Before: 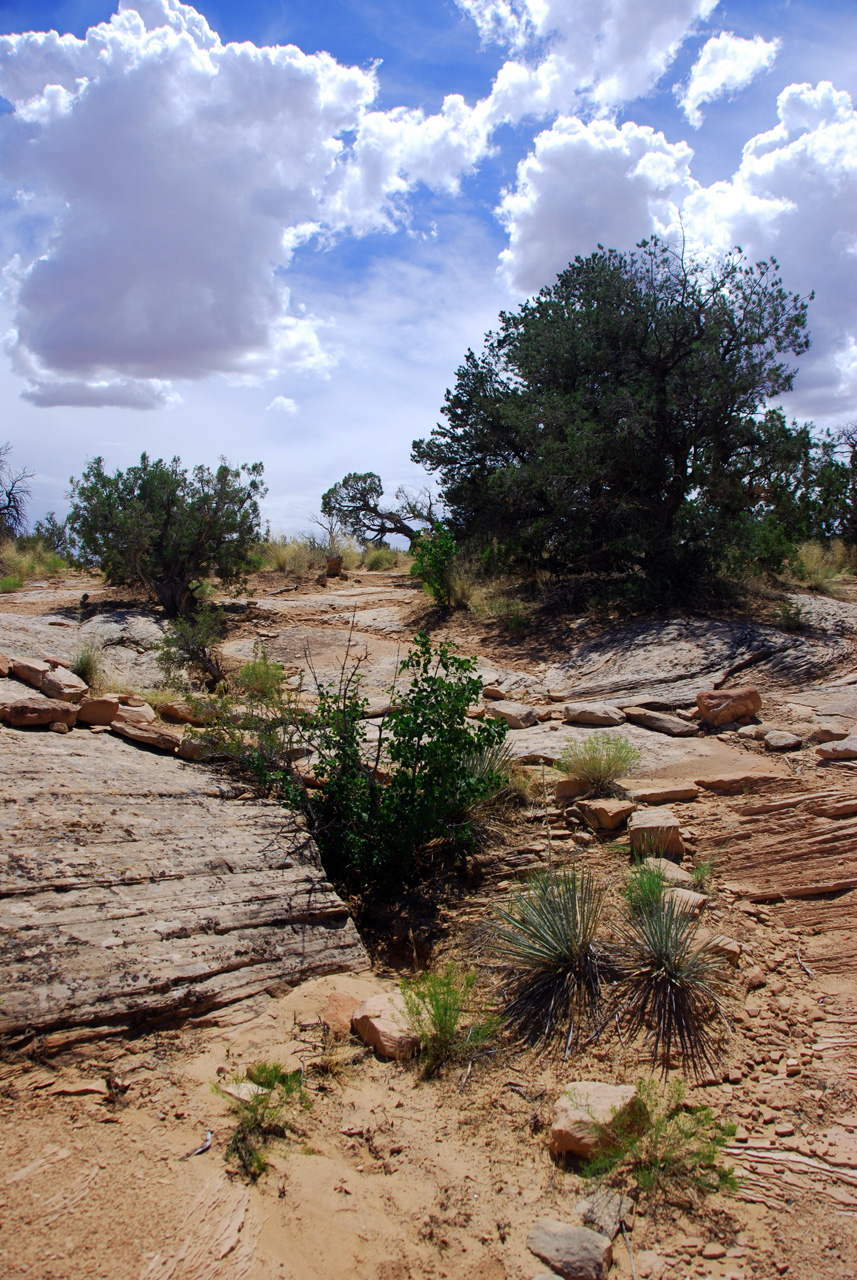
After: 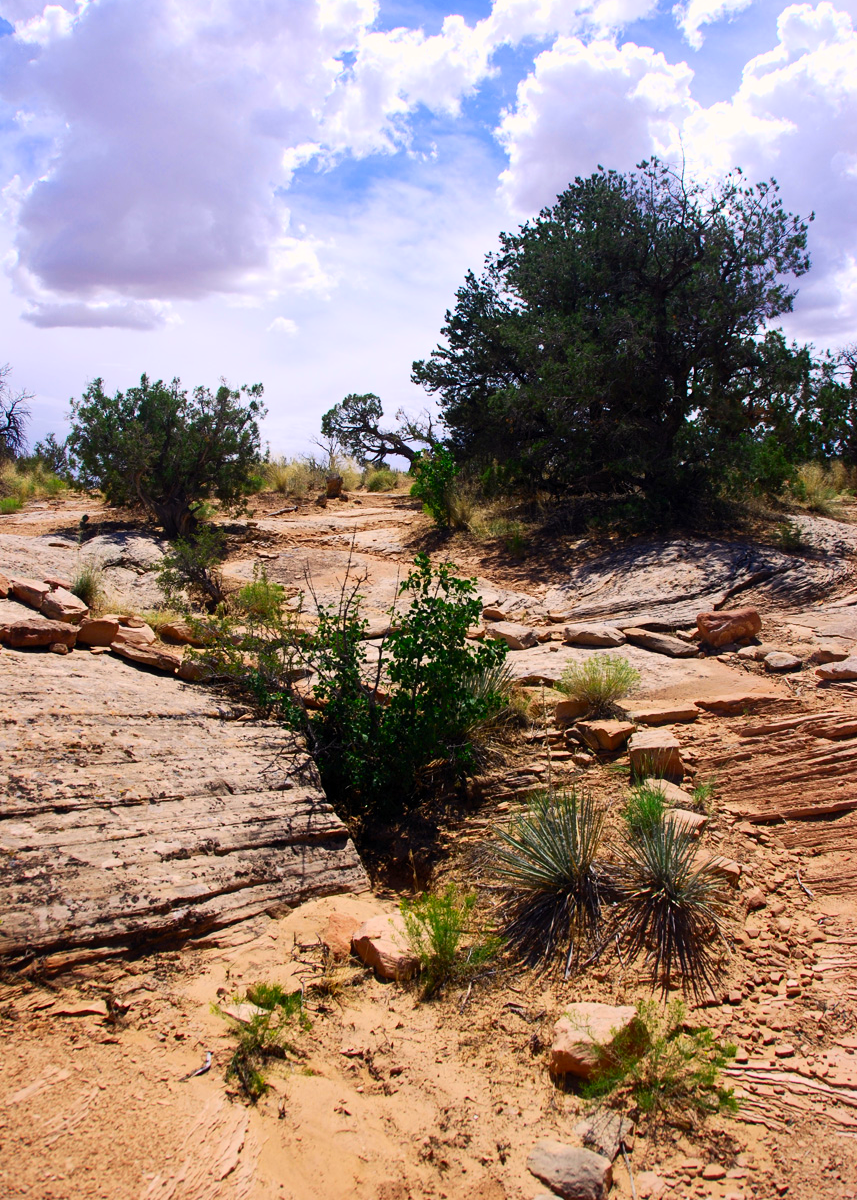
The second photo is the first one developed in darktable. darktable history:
crop and rotate: top 6.182%
color correction: highlights a* 5.72, highlights b* 4.69
contrast brightness saturation: contrast 0.233, brightness 0.11, saturation 0.288
